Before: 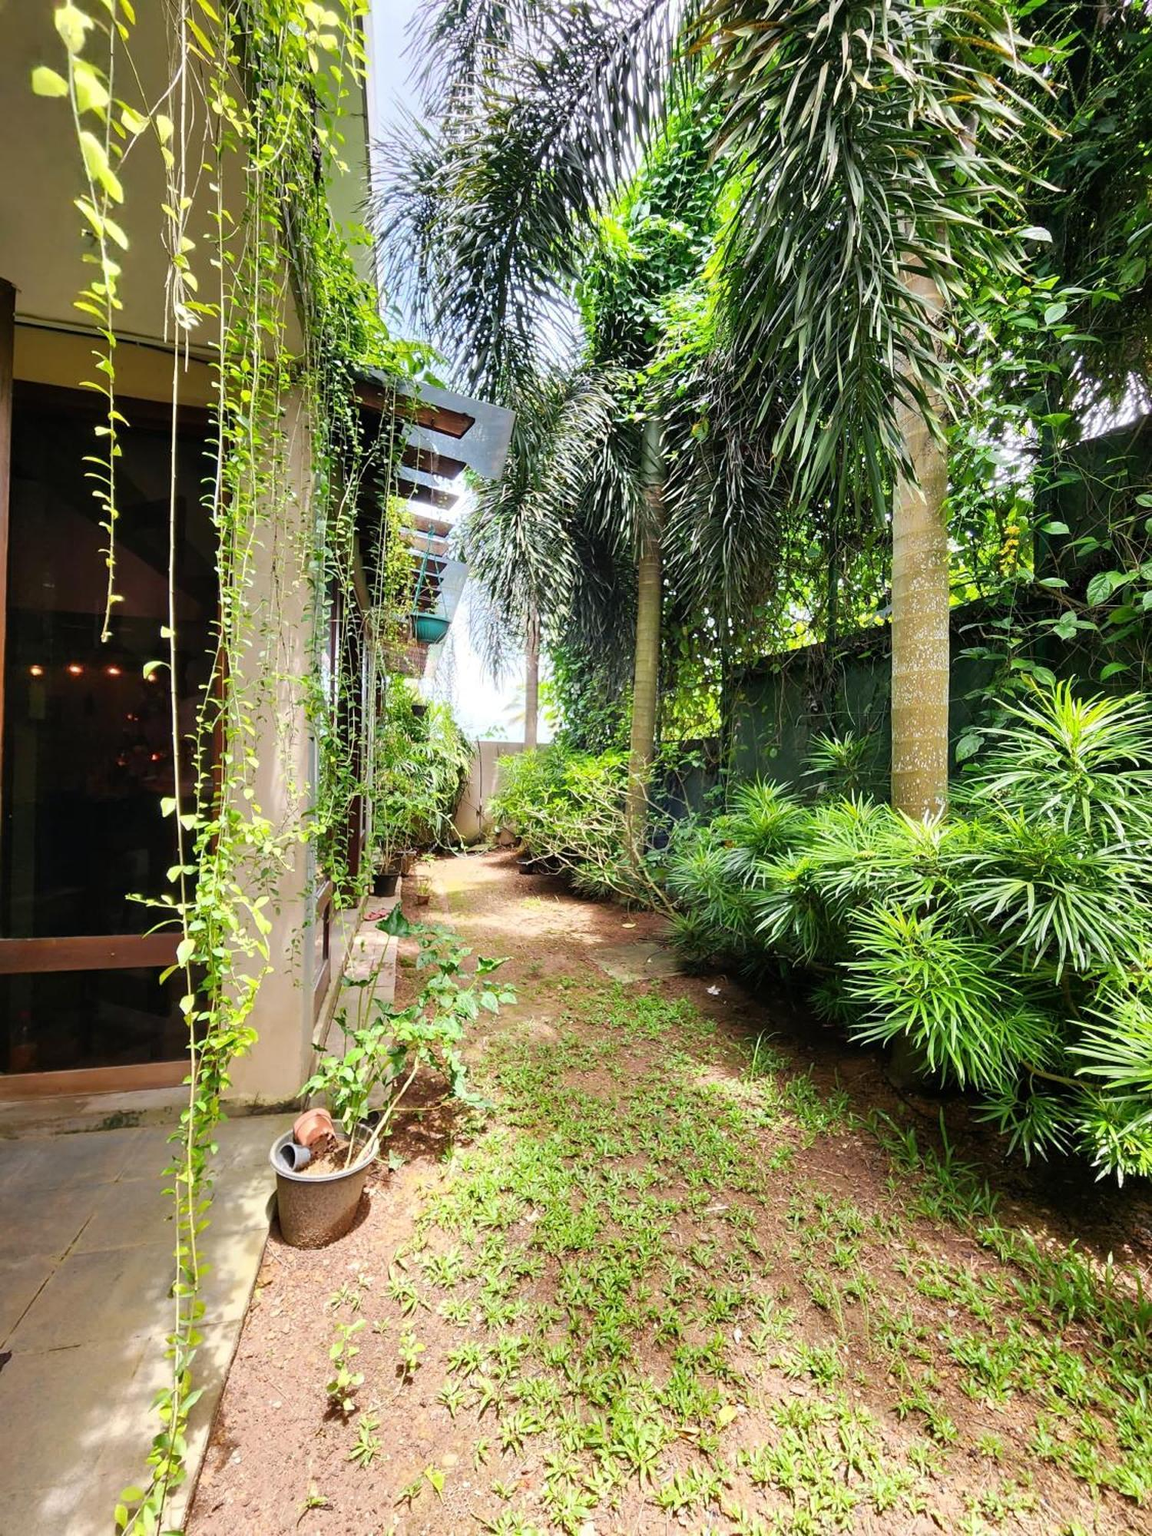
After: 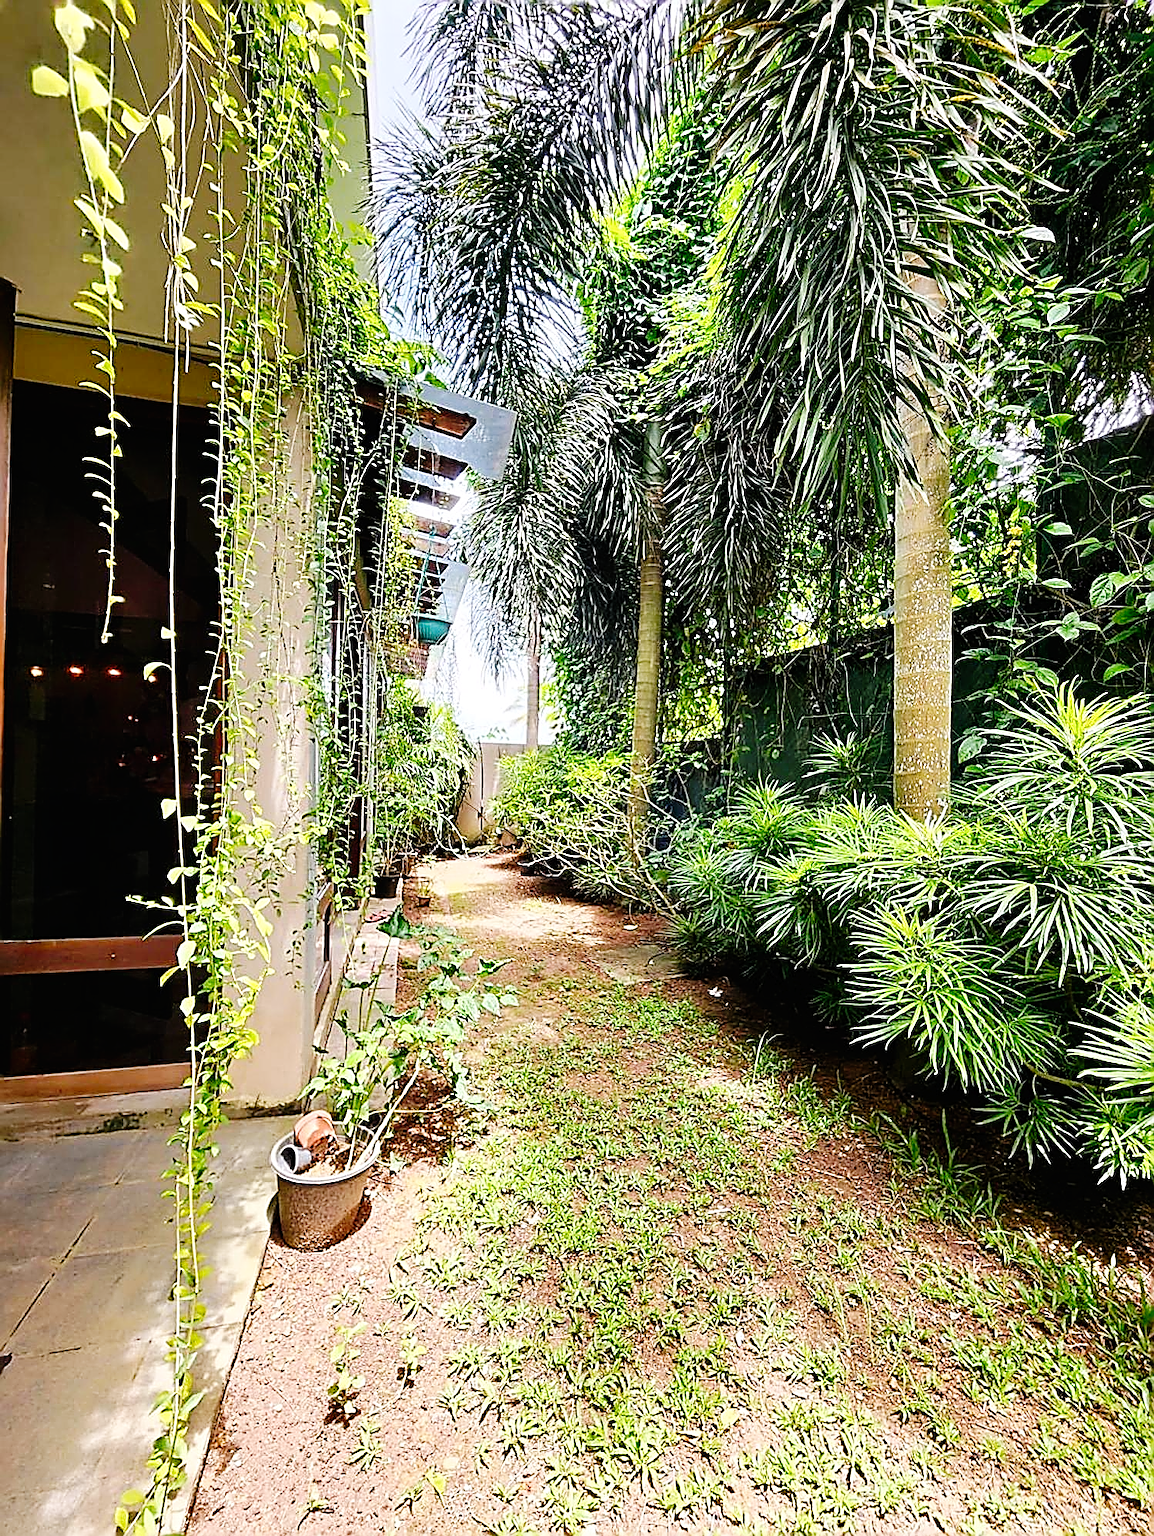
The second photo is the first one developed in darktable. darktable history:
tone curve: curves: ch0 [(0, 0) (0.003, 0.006) (0.011, 0.007) (0.025, 0.009) (0.044, 0.012) (0.069, 0.021) (0.1, 0.036) (0.136, 0.056) (0.177, 0.105) (0.224, 0.165) (0.277, 0.251) (0.335, 0.344) (0.399, 0.439) (0.468, 0.532) (0.543, 0.628) (0.623, 0.718) (0.709, 0.797) (0.801, 0.874) (0.898, 0.943) (1, 1)], preserve colors none
white balance: red 1.009, blue 1.027
sharpen: amount 2
crop: top 0.05%, bottom 0.098%
